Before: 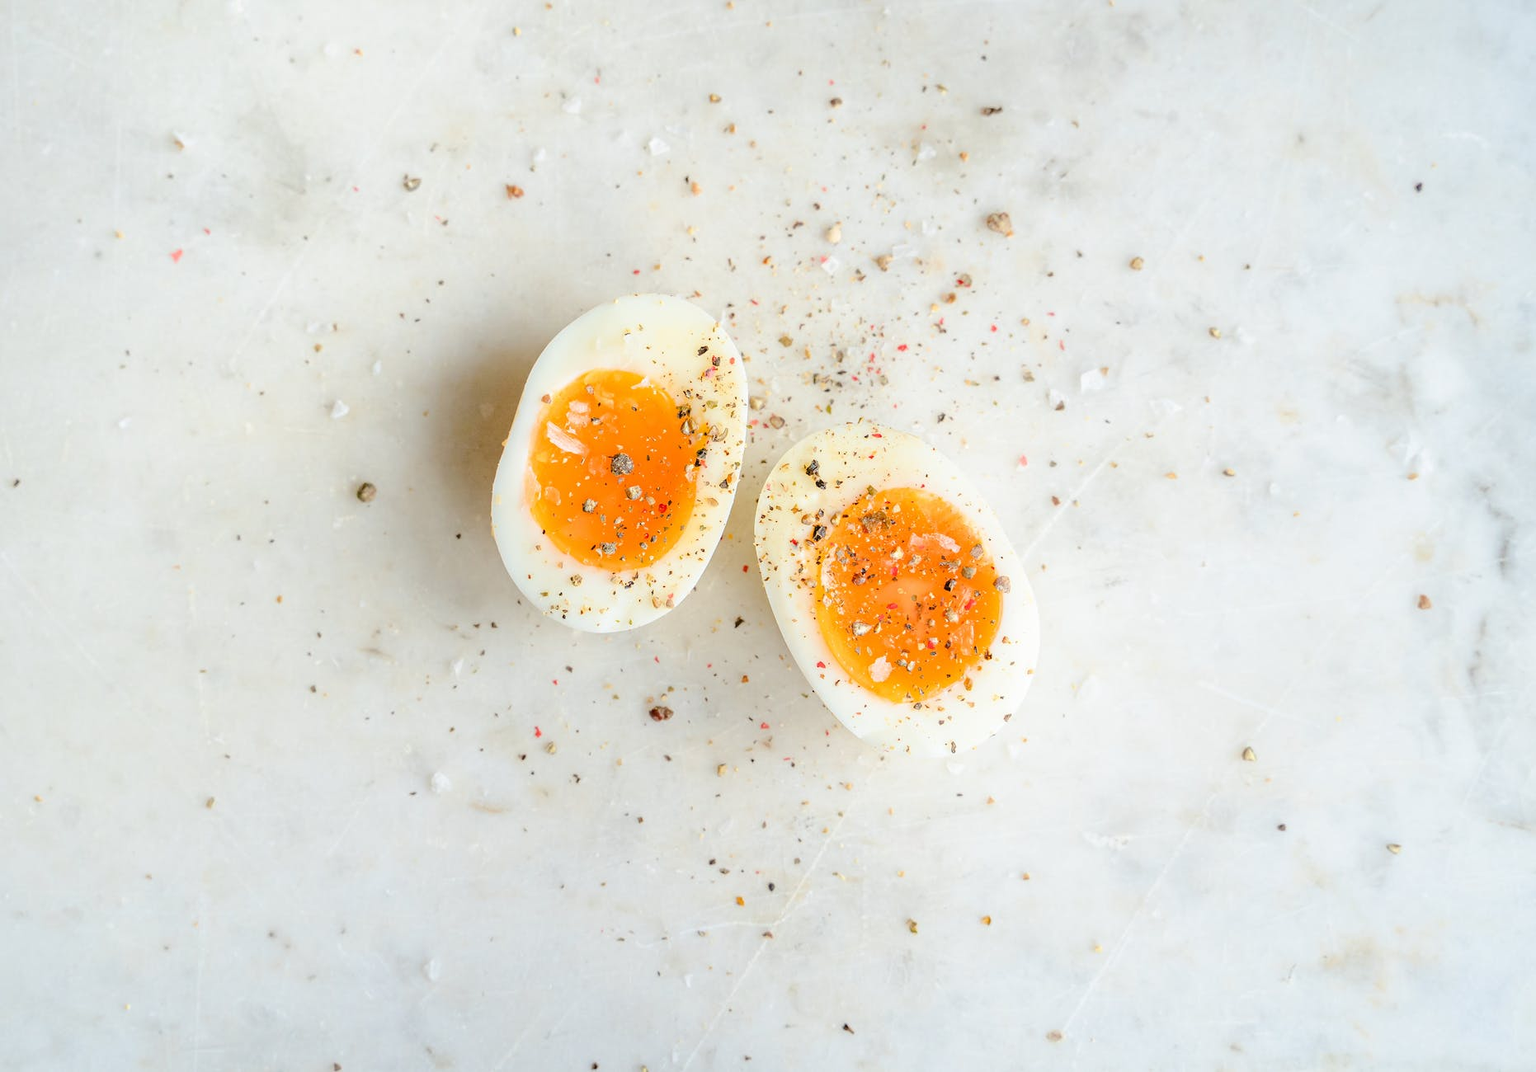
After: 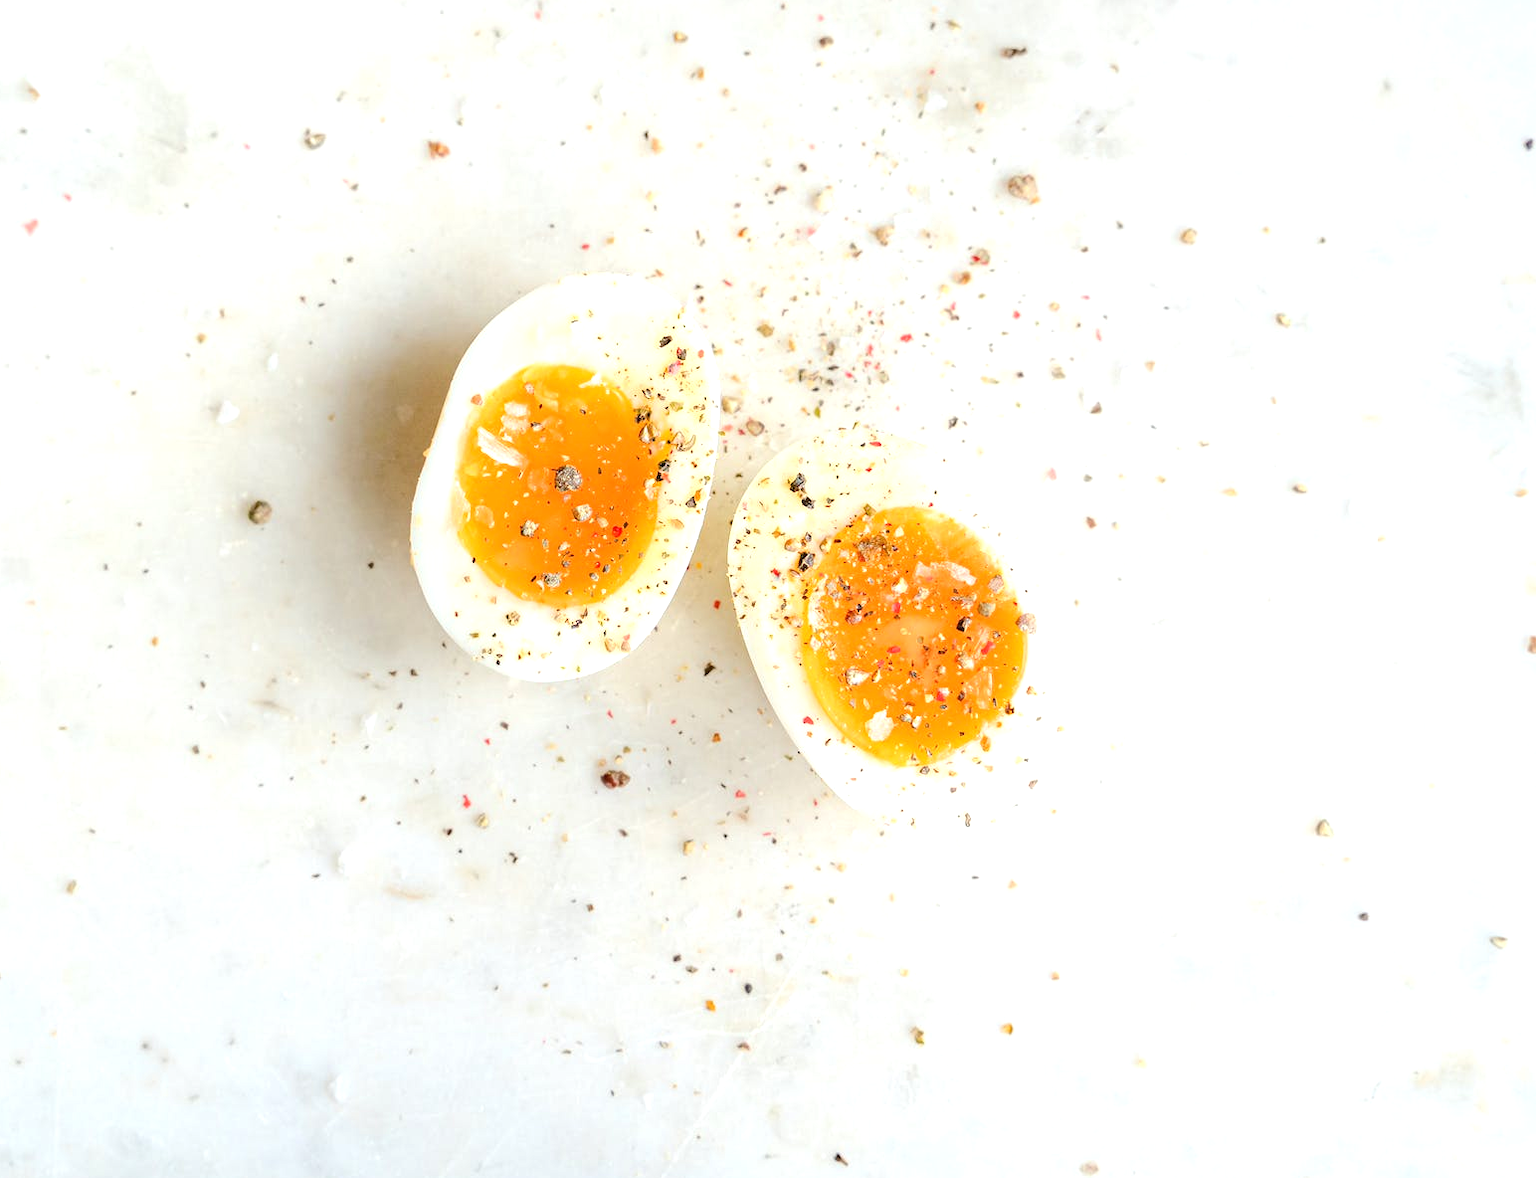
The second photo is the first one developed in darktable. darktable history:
crop: left 9.829%, top 6.332%, right 7.205%, bottom 2.455%
tone equalizer: -8 EV -0.002 EV, -7 EV 0.004 EV, -6 EV -0.027 EV, -5 EV 0.01 EV, -4 EV -0.012 EV, -3 EV 0.014 EV, -2 EV -0.07 EV, -1 EV -0.295 EV, +0 EV -0.584 EV
exposure: black level correction 0, exposure 1.018 EV, compensate highlight preservation false
